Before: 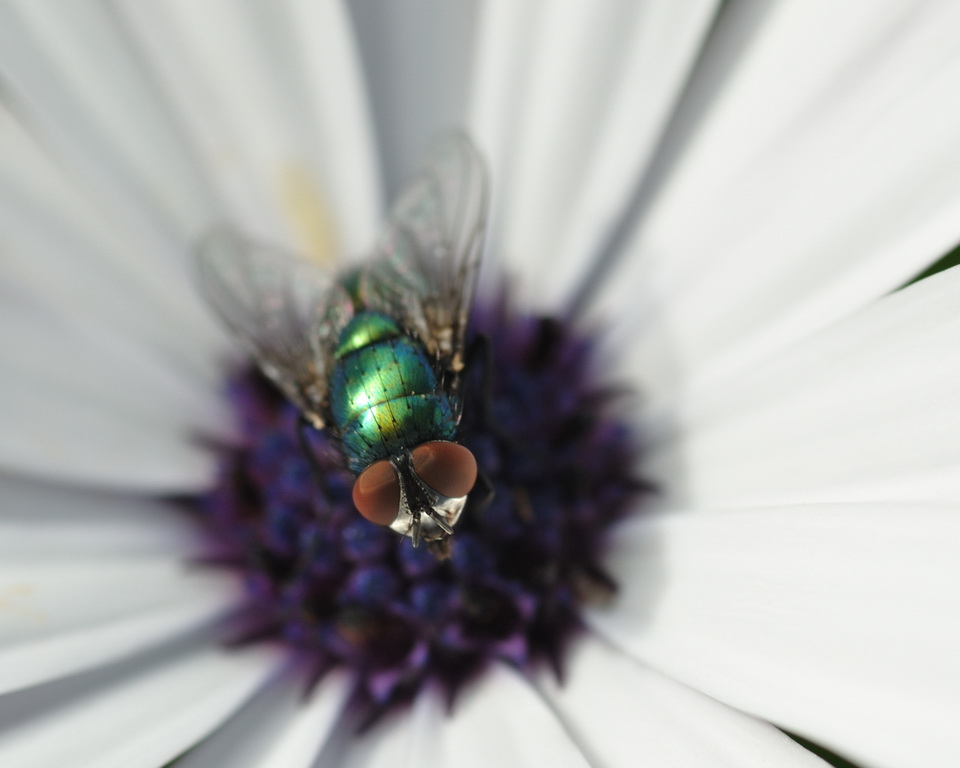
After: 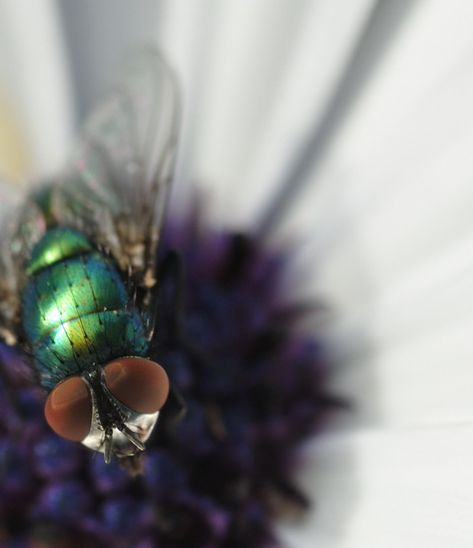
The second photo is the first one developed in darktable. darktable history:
crop: left 32.16%, top 10.984%, right 18.557%, bottom 17.605%
